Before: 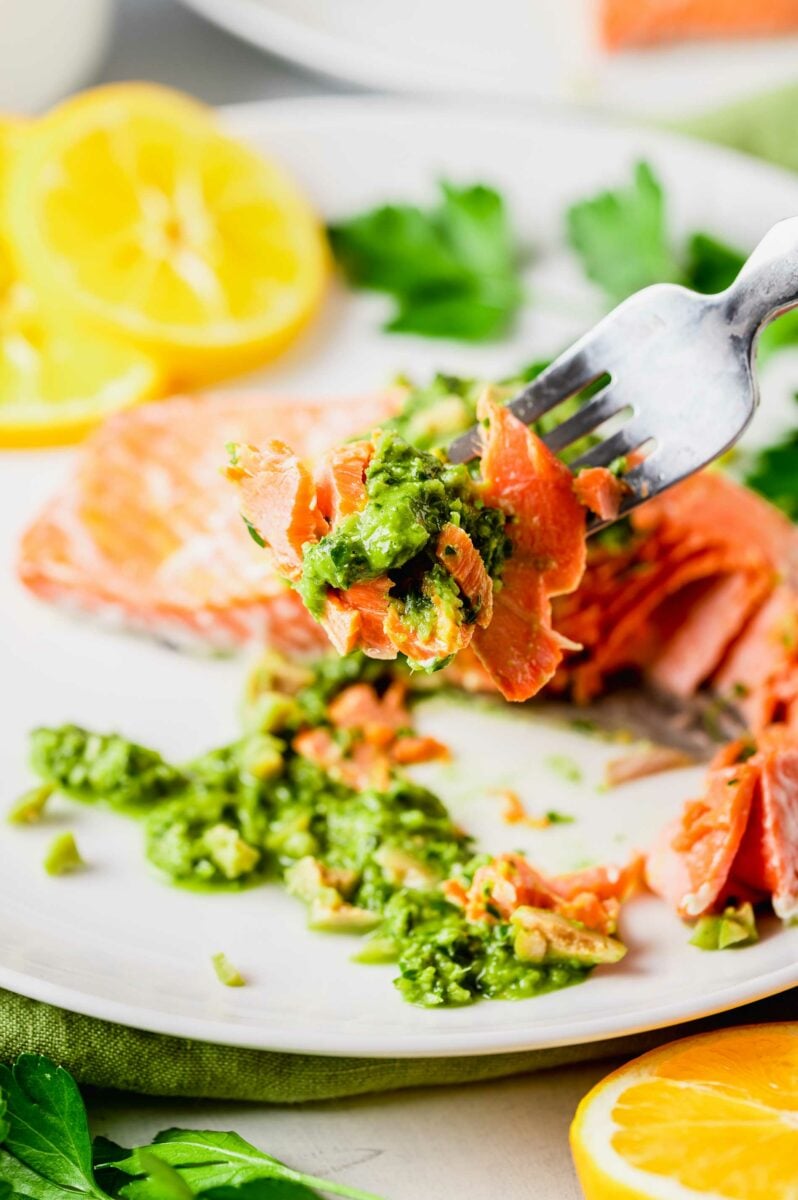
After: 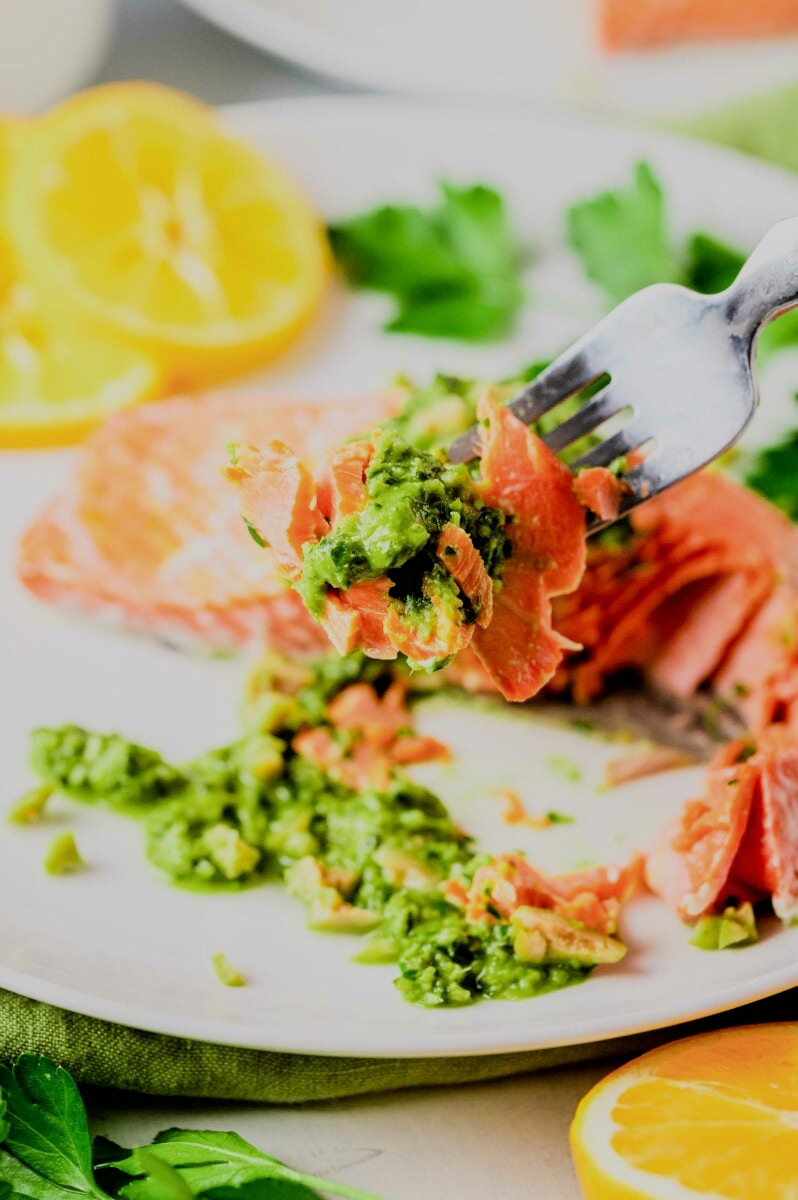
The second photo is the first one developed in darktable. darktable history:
filmic rgb: black relative exposure -7.65 EV, white relative exposure 4.56 EV, threshold 3.02 EV, hardness 3.61, enable highlight reconstruction true
velvia: on, module defaults
